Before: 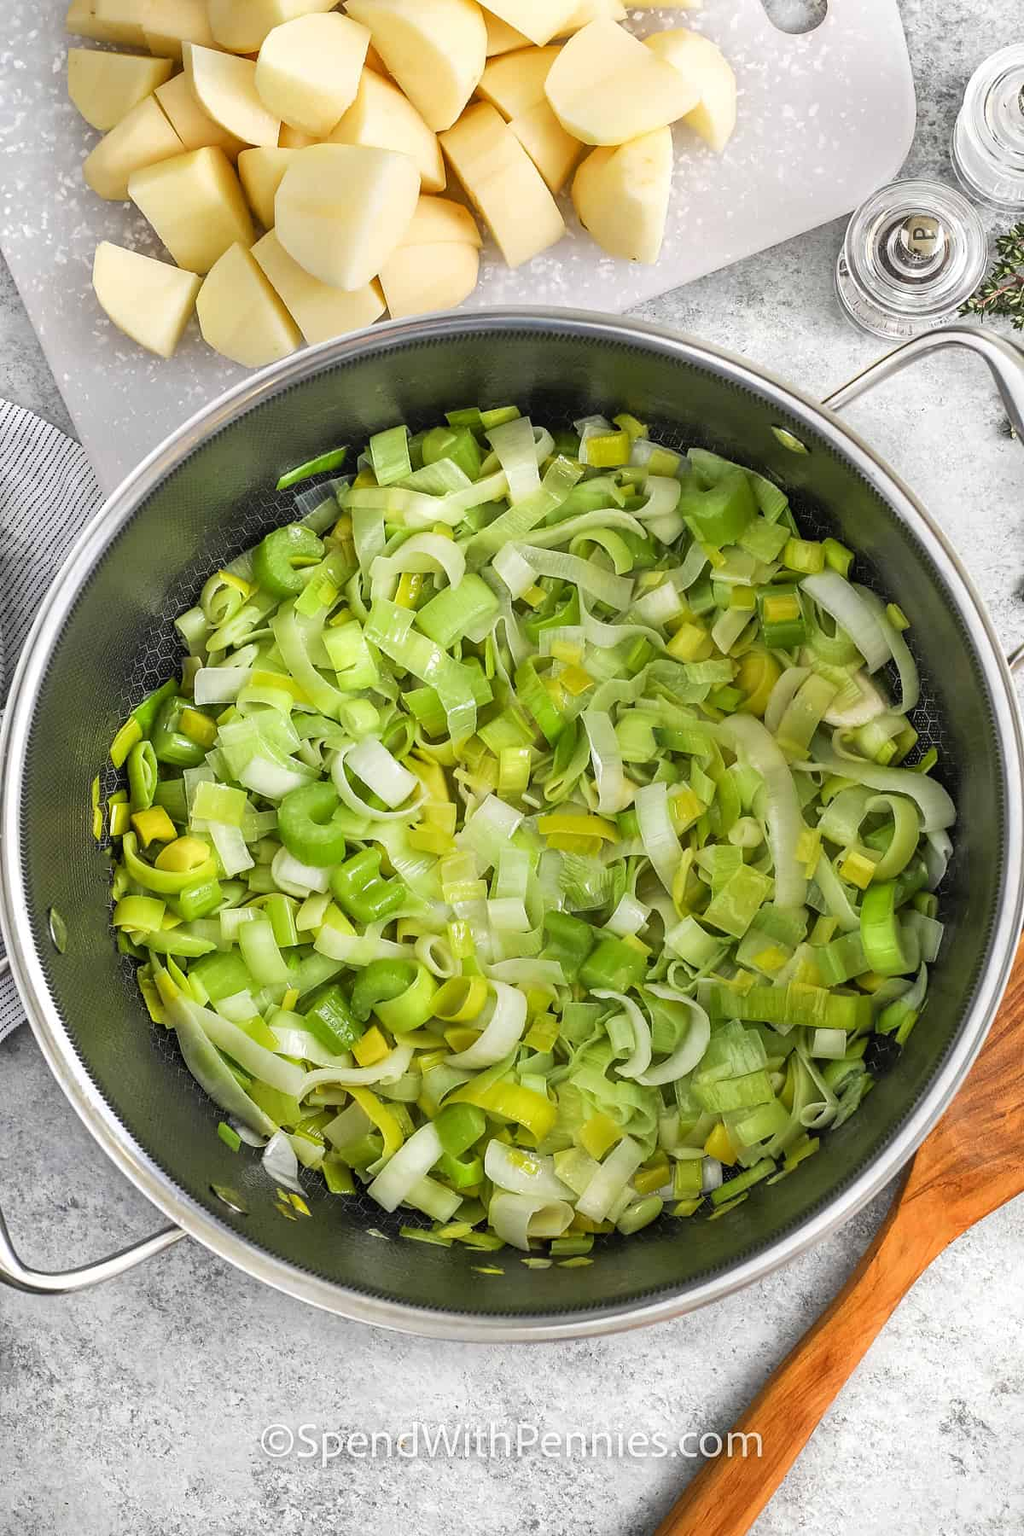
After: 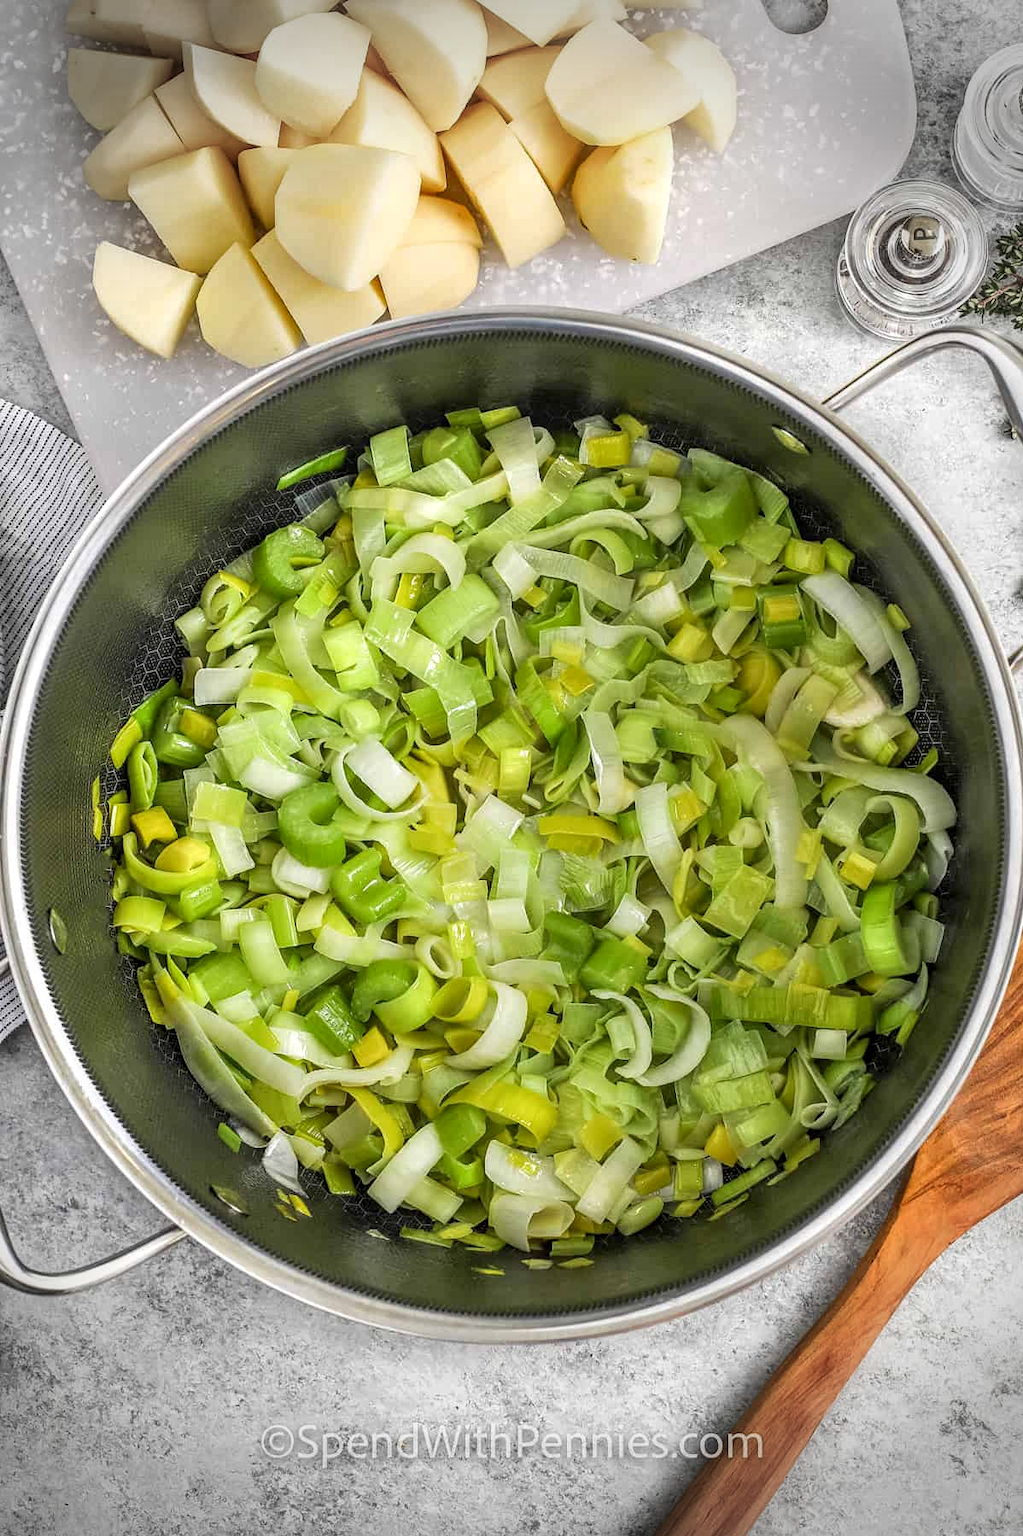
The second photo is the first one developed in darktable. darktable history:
crop and rotate: left 0.078%, bottom 0.005%
local contrast: on, module defaults
vignetting: fall-off start 76.75%, fall-off radius 27.22%, width/height ratio 0.975
